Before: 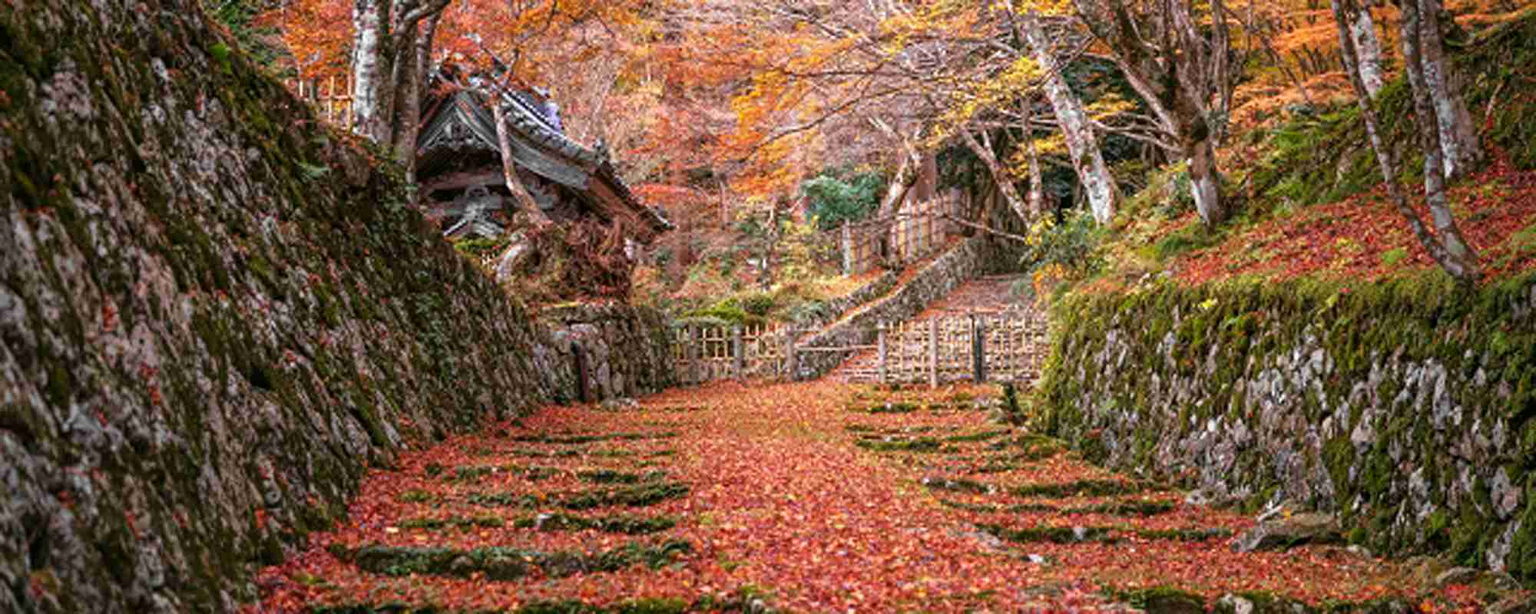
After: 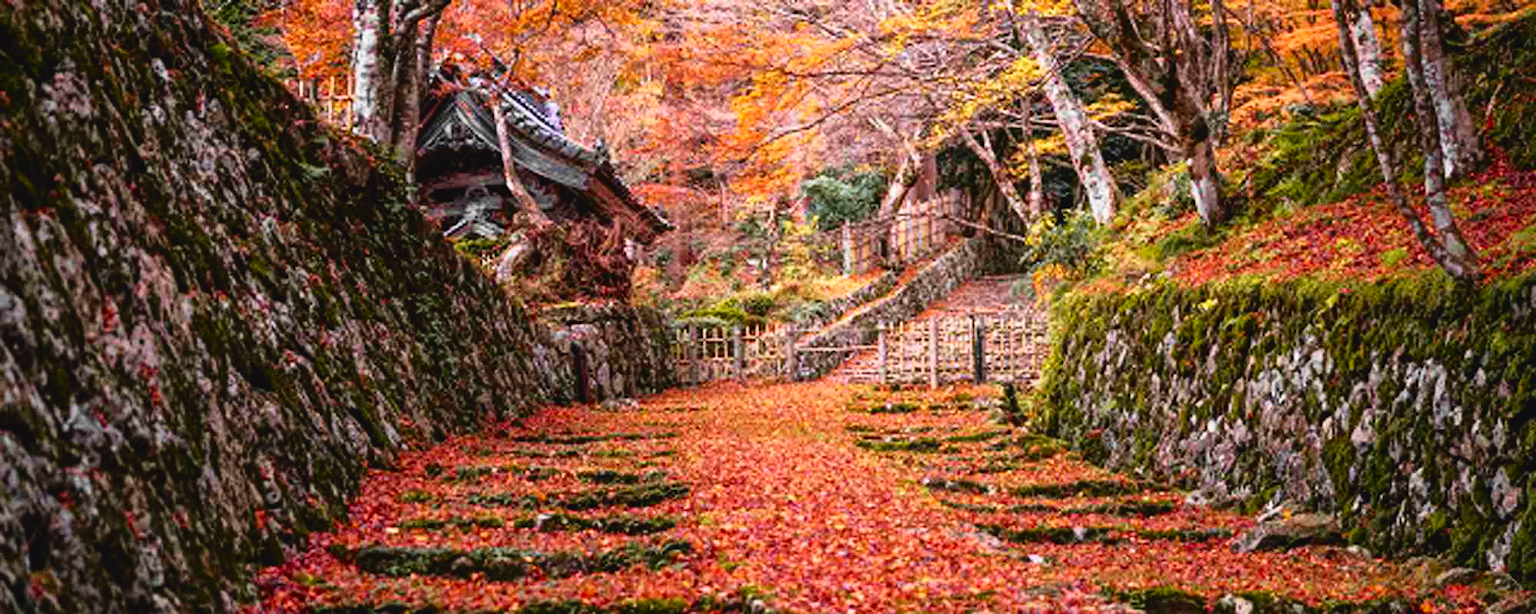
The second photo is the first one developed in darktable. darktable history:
filmic rgb: black relative exposure -12.8 EV, white relative exposure 2.8 EV, threshold 3 EV, target black luminance 0%, hardness 8.54, latitude 70.41%, contrast 1.133, shadows ↔ highlights balance -0.395%, color science v4 (2020), enable highlight reconstruction true
tone curve: curves: ch0 [(0, 0.036) (0.119, 0.115) (0.461, 0.479) (0.715, 0.767) (0.817, 0.865) (1, 0.998)]; ch1 [(0, 0) (0.377, 0.416) (0.44, 0.461) (0.487, 0.49) (0.514, 0.525) (0.538, 0.561) (0.67, 0.713) (1, 1)]; ch2 [(0, 0) (0.38, 0.405) (0.463, 0.445) (0.492, 0.486) (0.529, 0.533) (0.578, 0.59) (0.653, 0.698) (1, 1)], color space Lab, independent channels, preserve colors none
